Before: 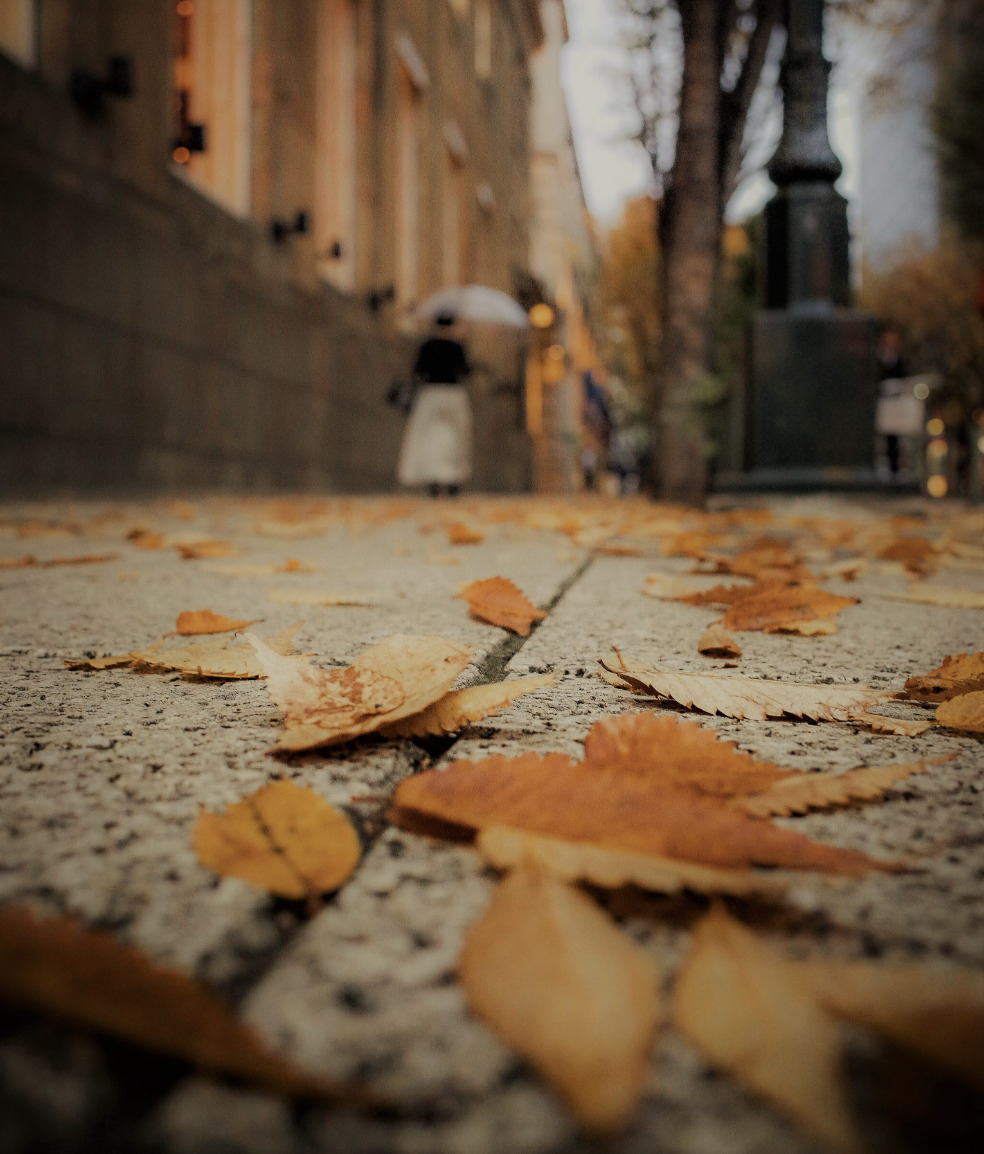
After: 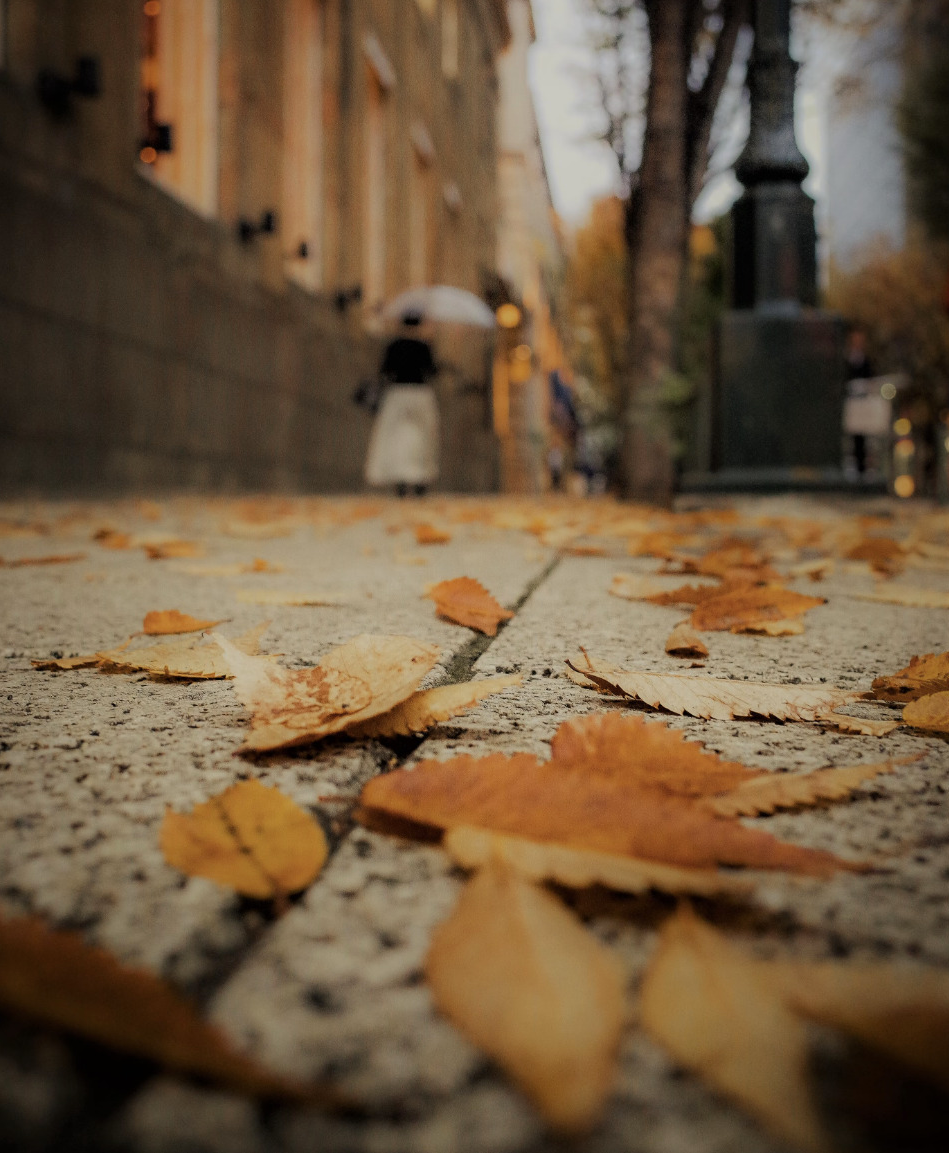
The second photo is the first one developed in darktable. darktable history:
crop and rotate: left 3.523%
color balance rgb: perceptual saturation grading › global saturation 0.746%, global vibrance 14.317%
